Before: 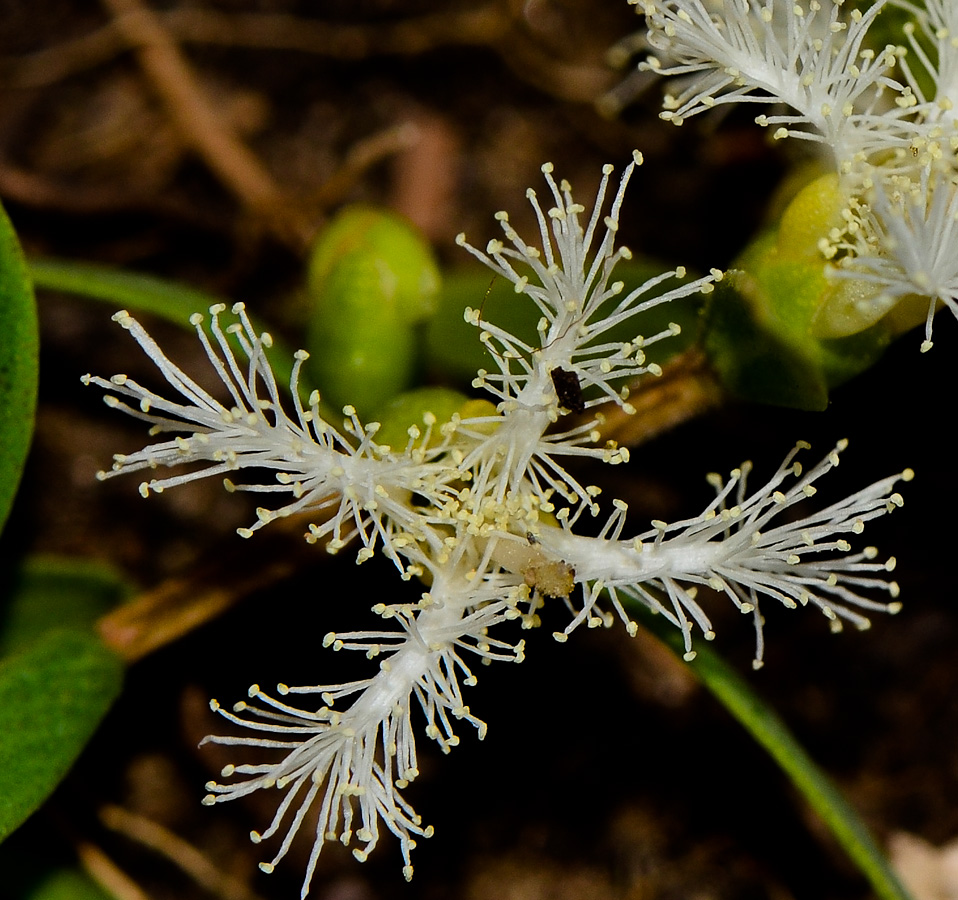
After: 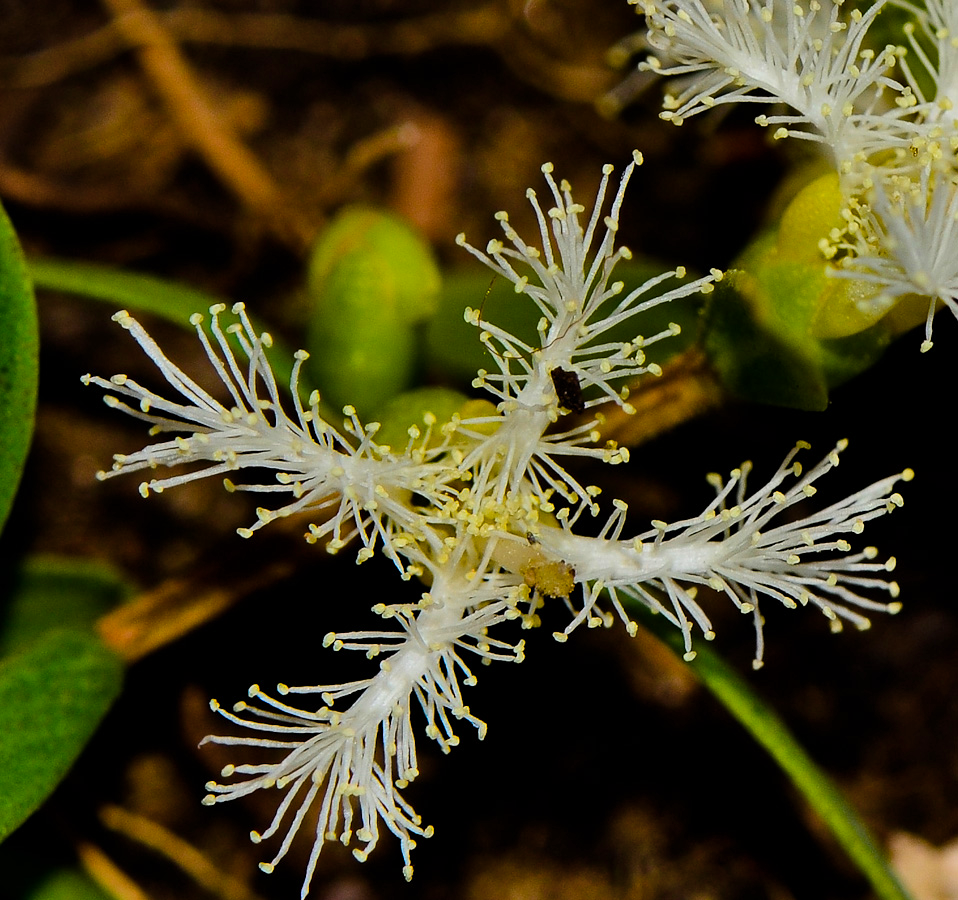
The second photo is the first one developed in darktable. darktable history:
shadows and highlights: shadows 29.61, highlights -30.47, low approximation 0.01, soften with gaussian
color balance rgb: perceptual saturation grading › global saturation 25%, global vibrance 20%
